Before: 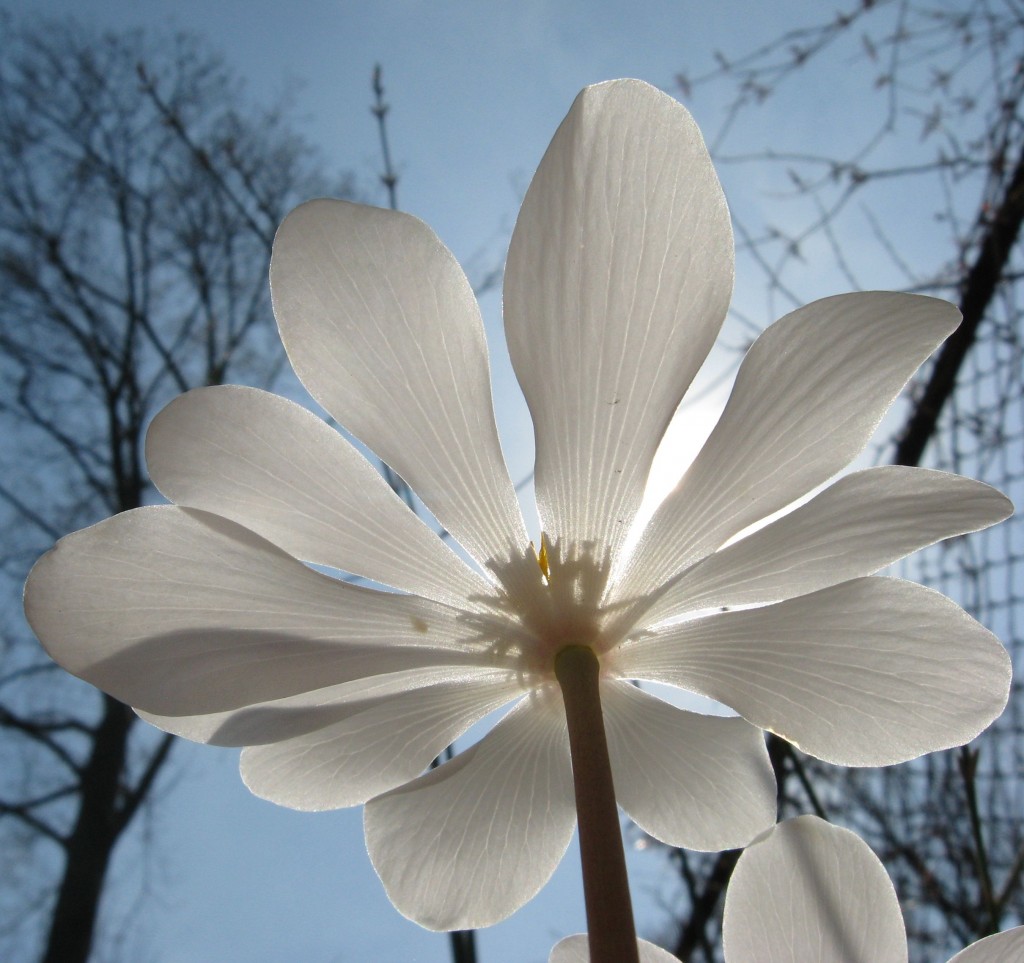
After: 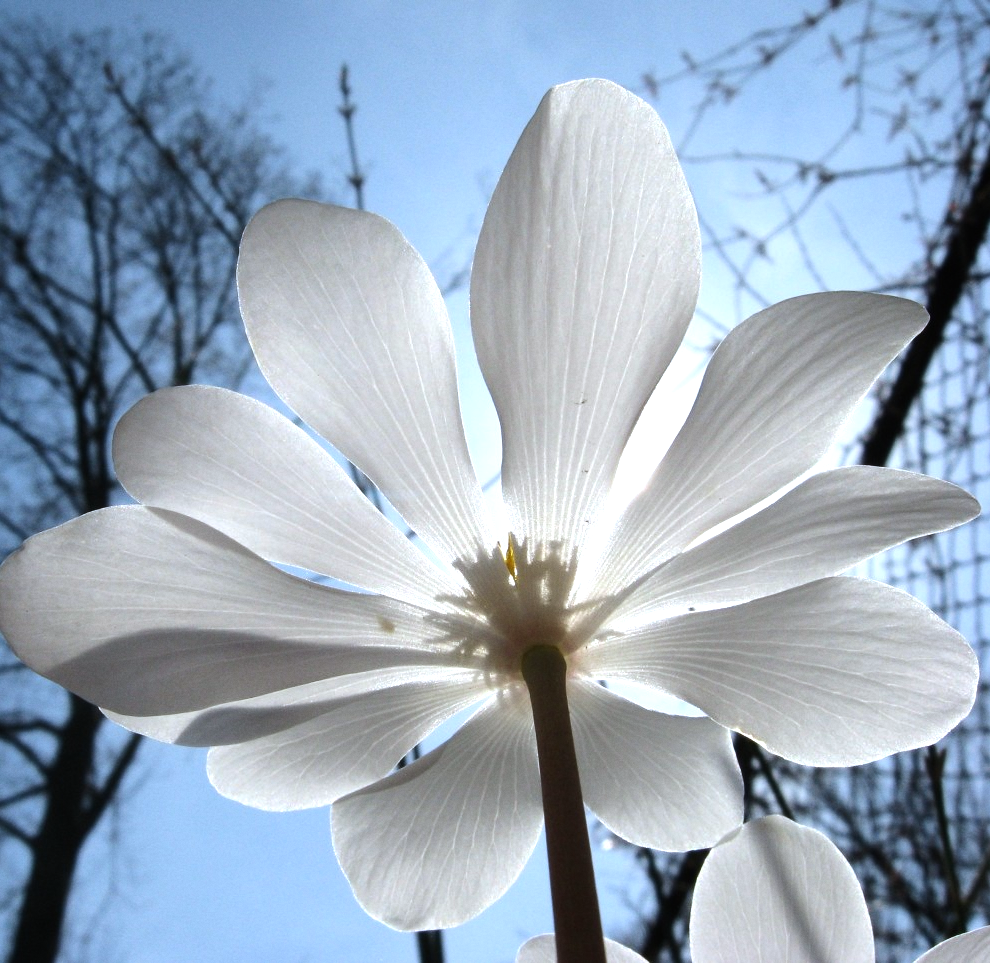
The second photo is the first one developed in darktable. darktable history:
tone equalizer: -8 EV -0.75 EV, -7 EV -0.7 EV, -6 EV -0.6 EV, -5 EV -0.4 EV, -3 EV 0.4 EV, -2 EV 0.6 EV, -1 EV 0.7 EV, +0 EV 0.75 EV, edges refinement/feathering 500, mask exposure compensation -1.57 EV, preserve details no
grain: coarseness 14.57 ISO, strength 8.8%
crop and rotate: left 3.238%
shadows and highlights: shadows 12, white point adjustment 1.2, highlights -0.36, soften with gaussian
white balance: red 0.954, blue 1.079
